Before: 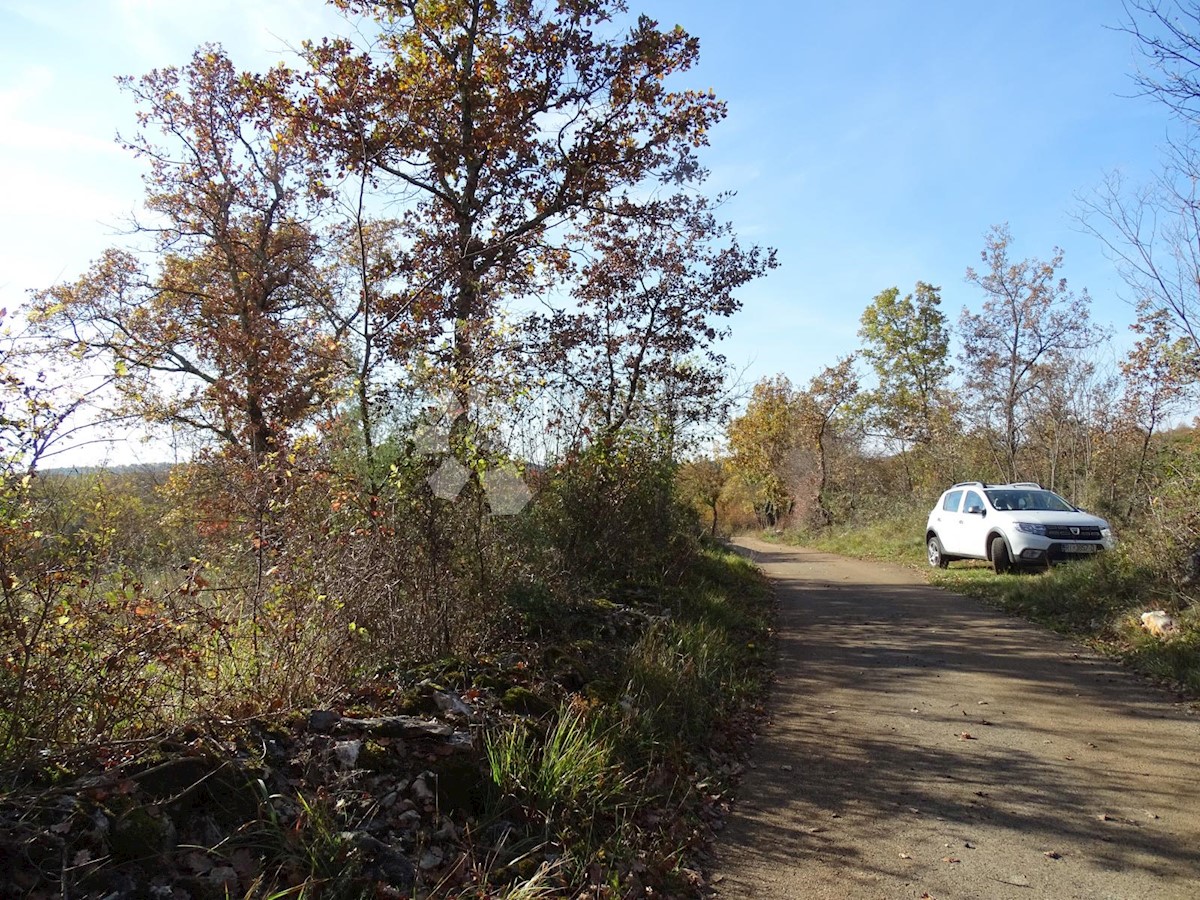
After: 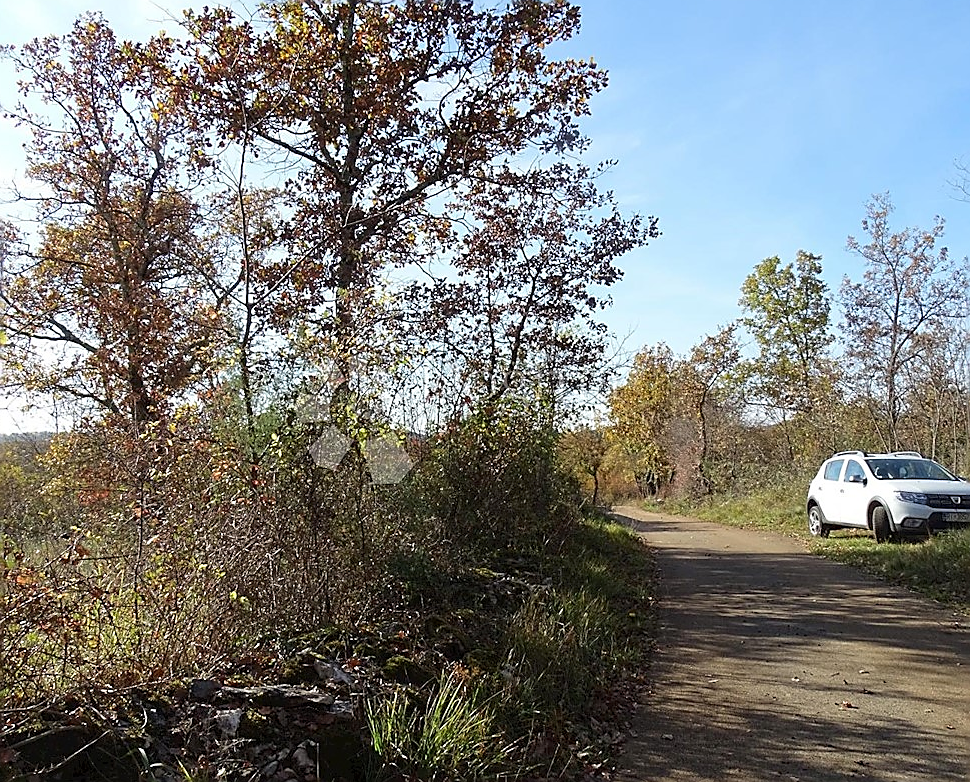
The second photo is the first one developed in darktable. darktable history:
sharpen: radius 1.4, amount 1.25, threshold 0.7
crop: left 9.929%, top 3.475%, right 9.188%, bottom 9.529%
